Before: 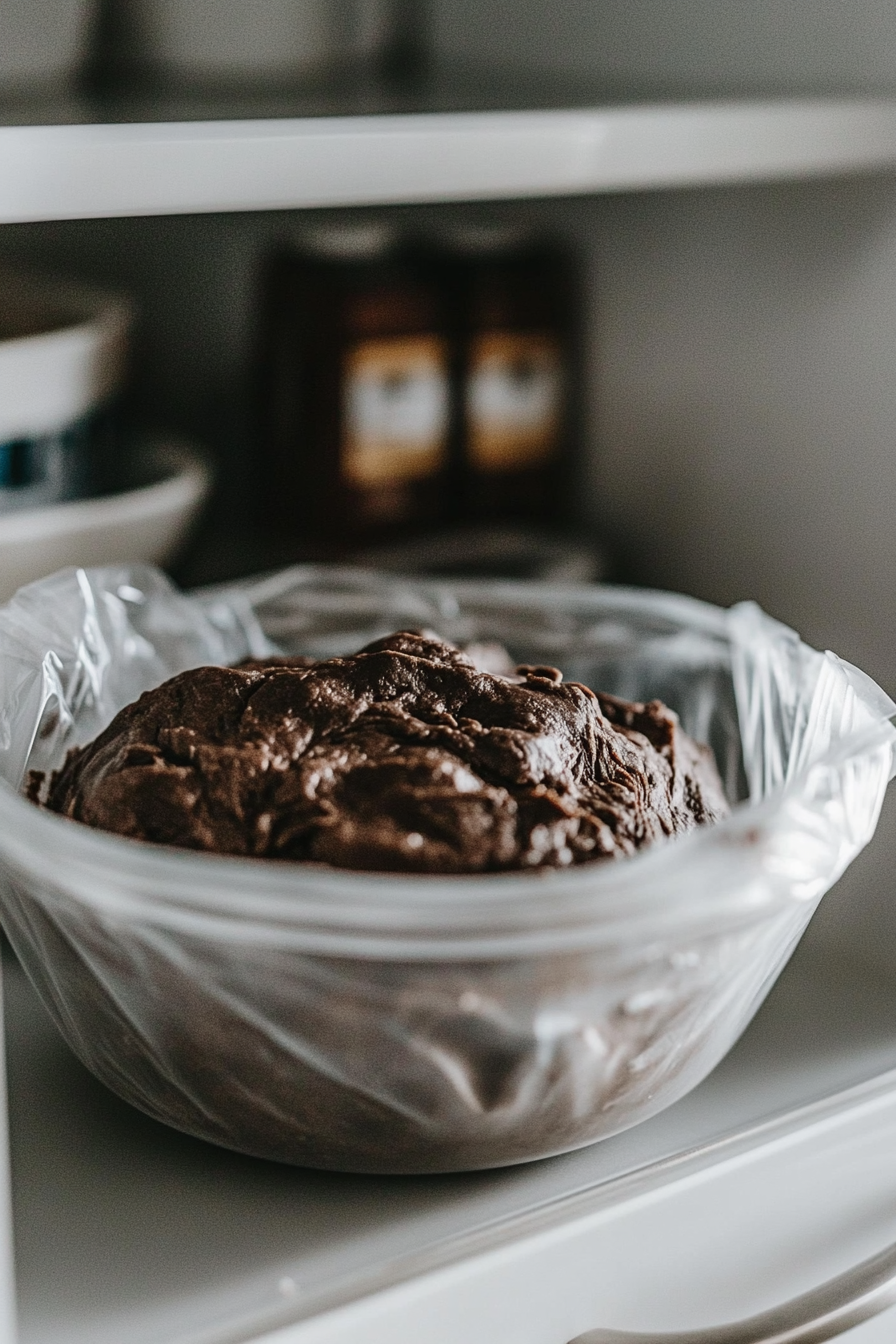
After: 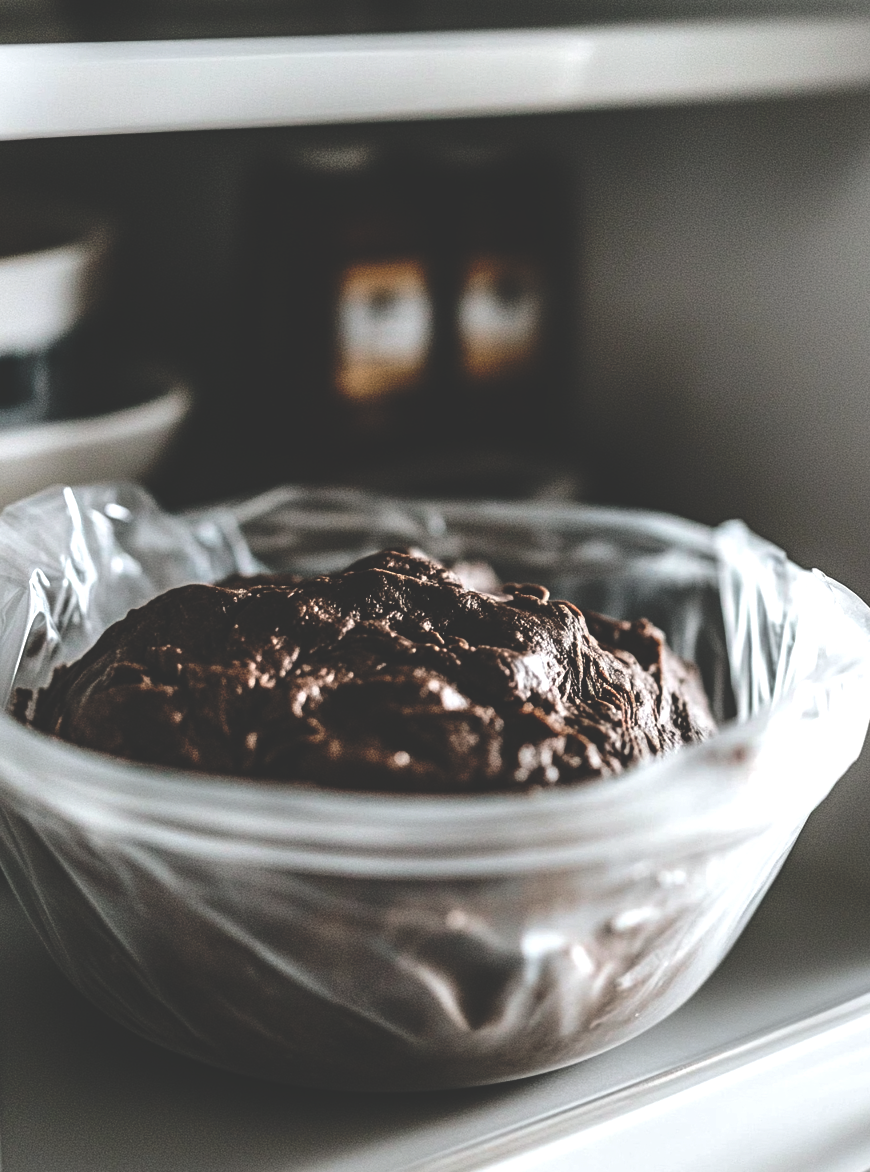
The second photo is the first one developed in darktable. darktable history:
tone equalizer: -8 EV -0.75 EV, -7 EV -0.7 EV, -6 EV -0.6 EV, -5 EV -0.4 EV, -3 EV 0.4 EV, -2 EV 0.6 EV, -1 EV 0.7 EV, +0 EV 0.75 EV, edges refinement/feathering 500, mask exposure compensation -1.57 EV, preserve details no
rgb curve: curves: ch0 [(0, 0.186) (0.314, 0.284) (0.775, 0.708) (1, 1)], compensate middle gray true, preserve colors none
crop: left 1.507%, top 6.147%, right 1.379%, bottom 6.637%
